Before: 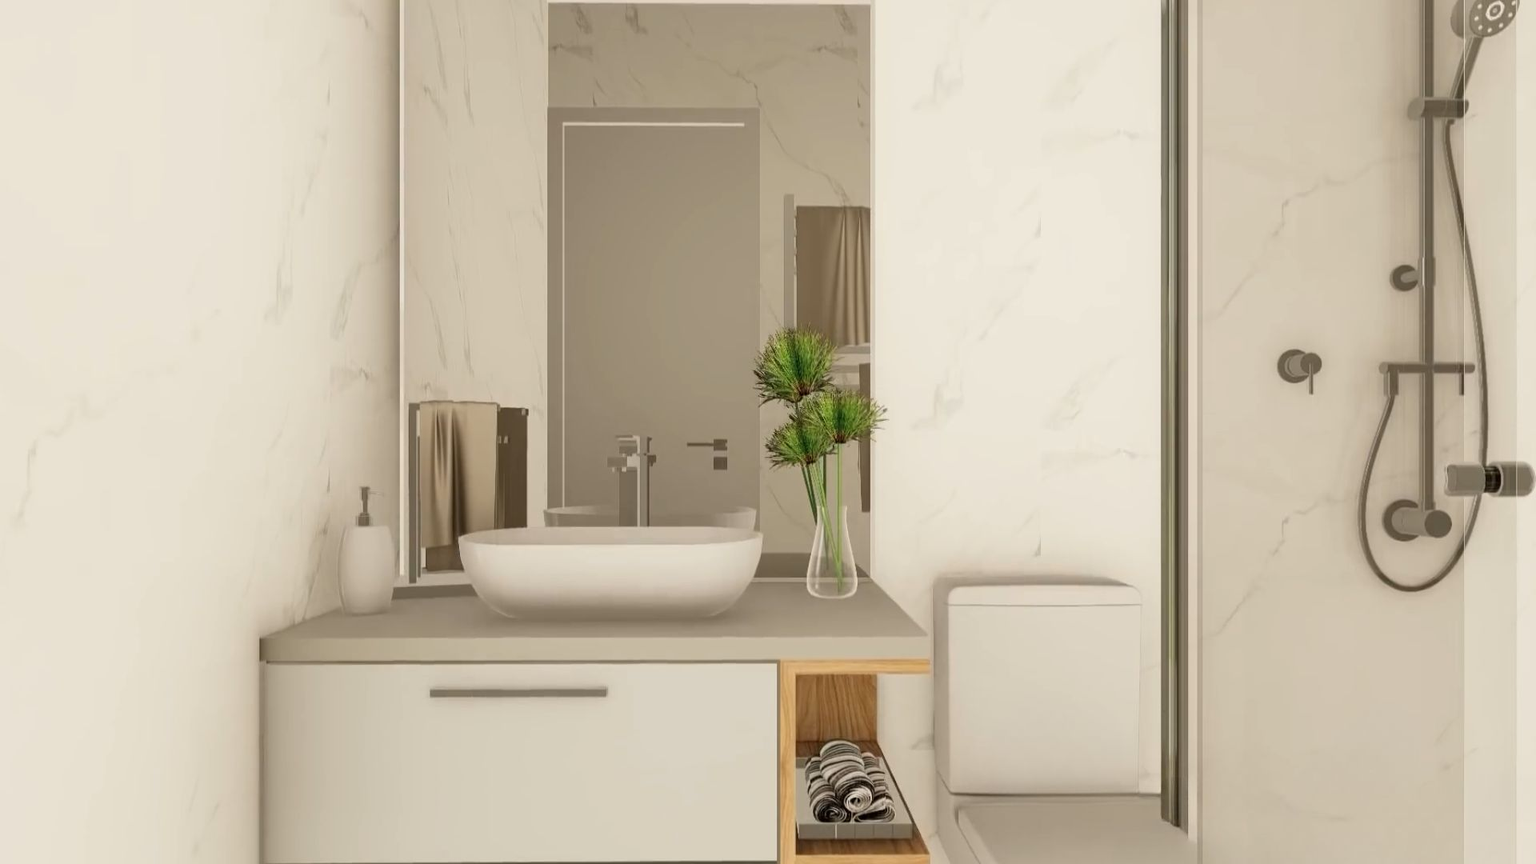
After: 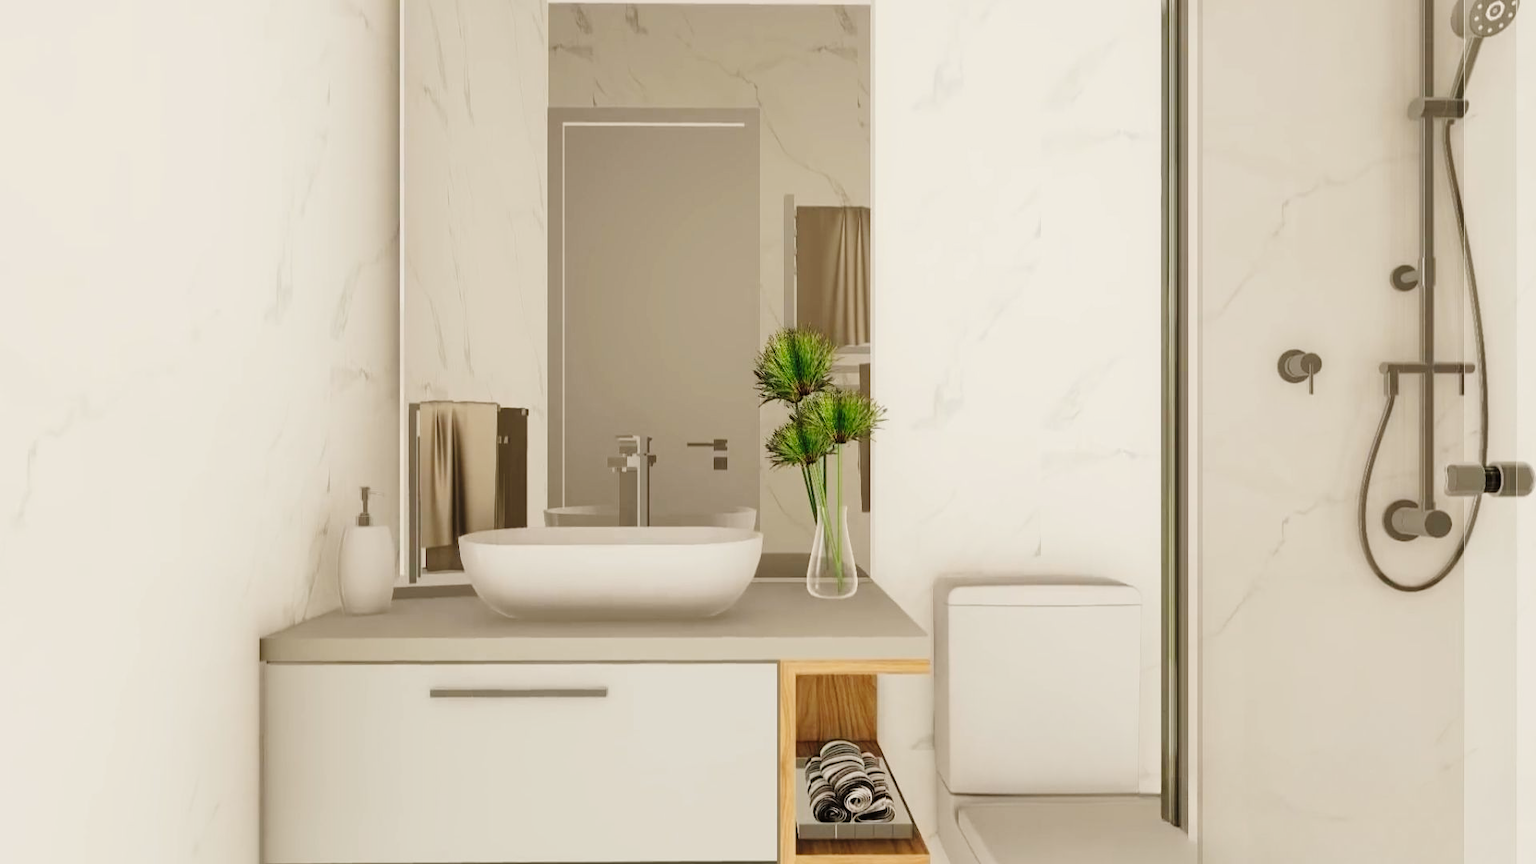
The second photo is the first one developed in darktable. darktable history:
tone curve: curves: ch0 [(0, 0) (0.003, 0.018) (0.011, 0.019) (0.025, 0.024) (0.044, 0.037) (0.069, 0.053) (0.1, 0.075) (0.136, 0.105) (0.177, 0.136) (0.224, 0.179) (0.277, 0.244) (0.335, 0.319) (0.399, 0.4) (0.468, 0.495) (0.543, 0.58) (0.623, 0.671) (0.709, 0.757) (0.801, 0.838) (0.898, 0.913) (1, 1)], preserve colors none
